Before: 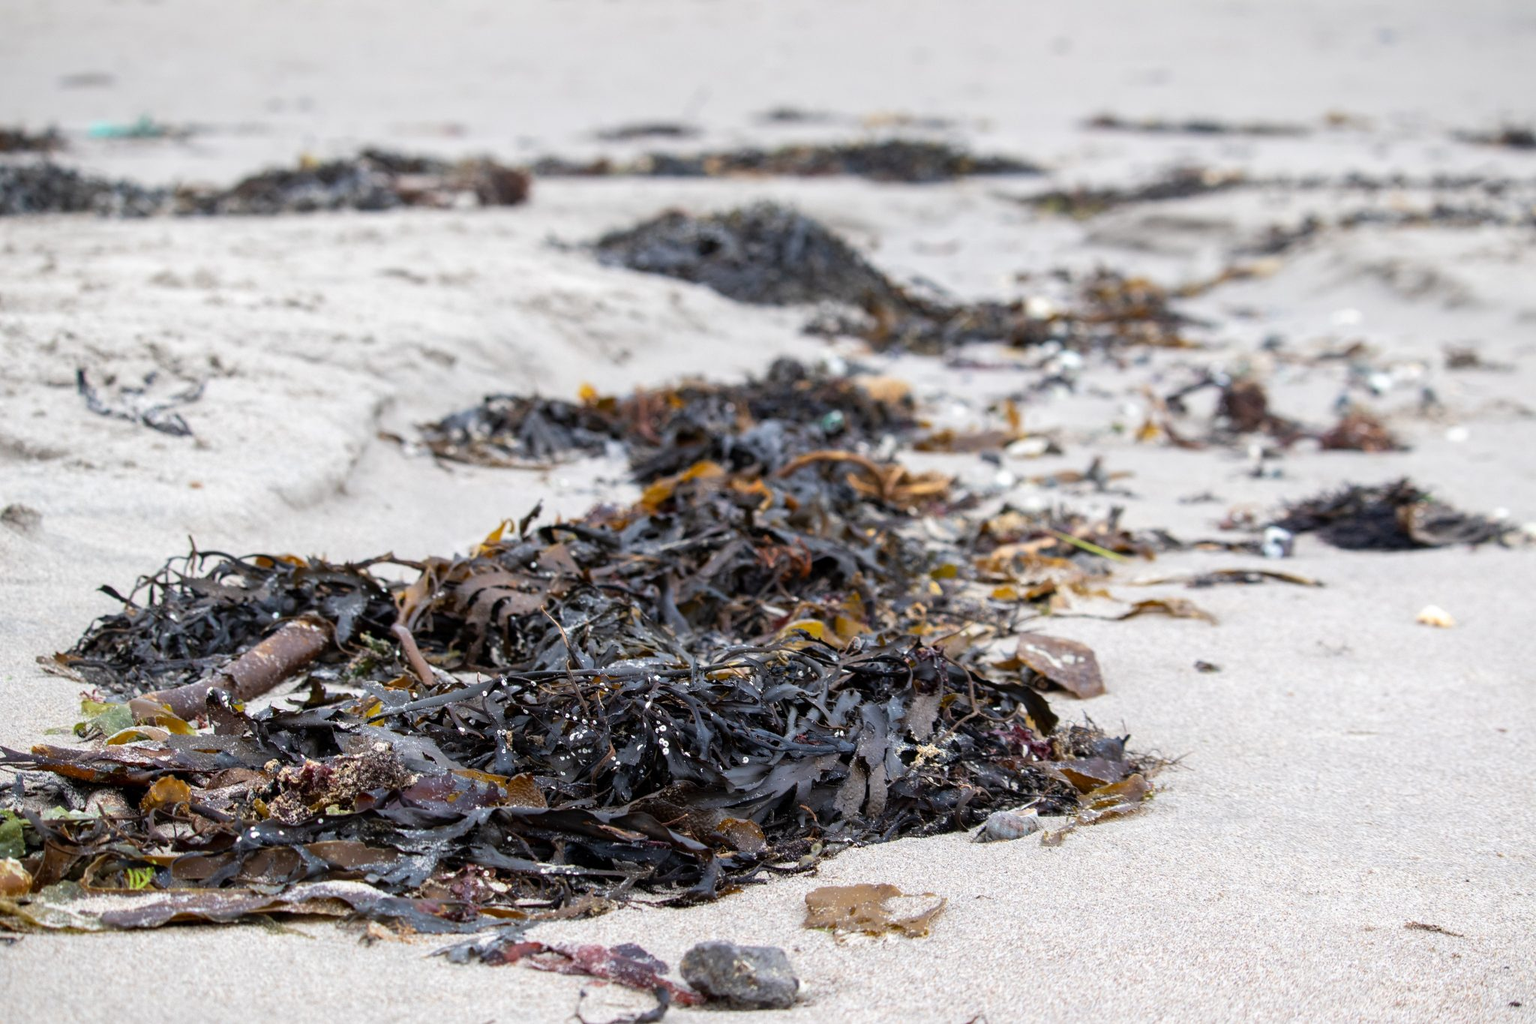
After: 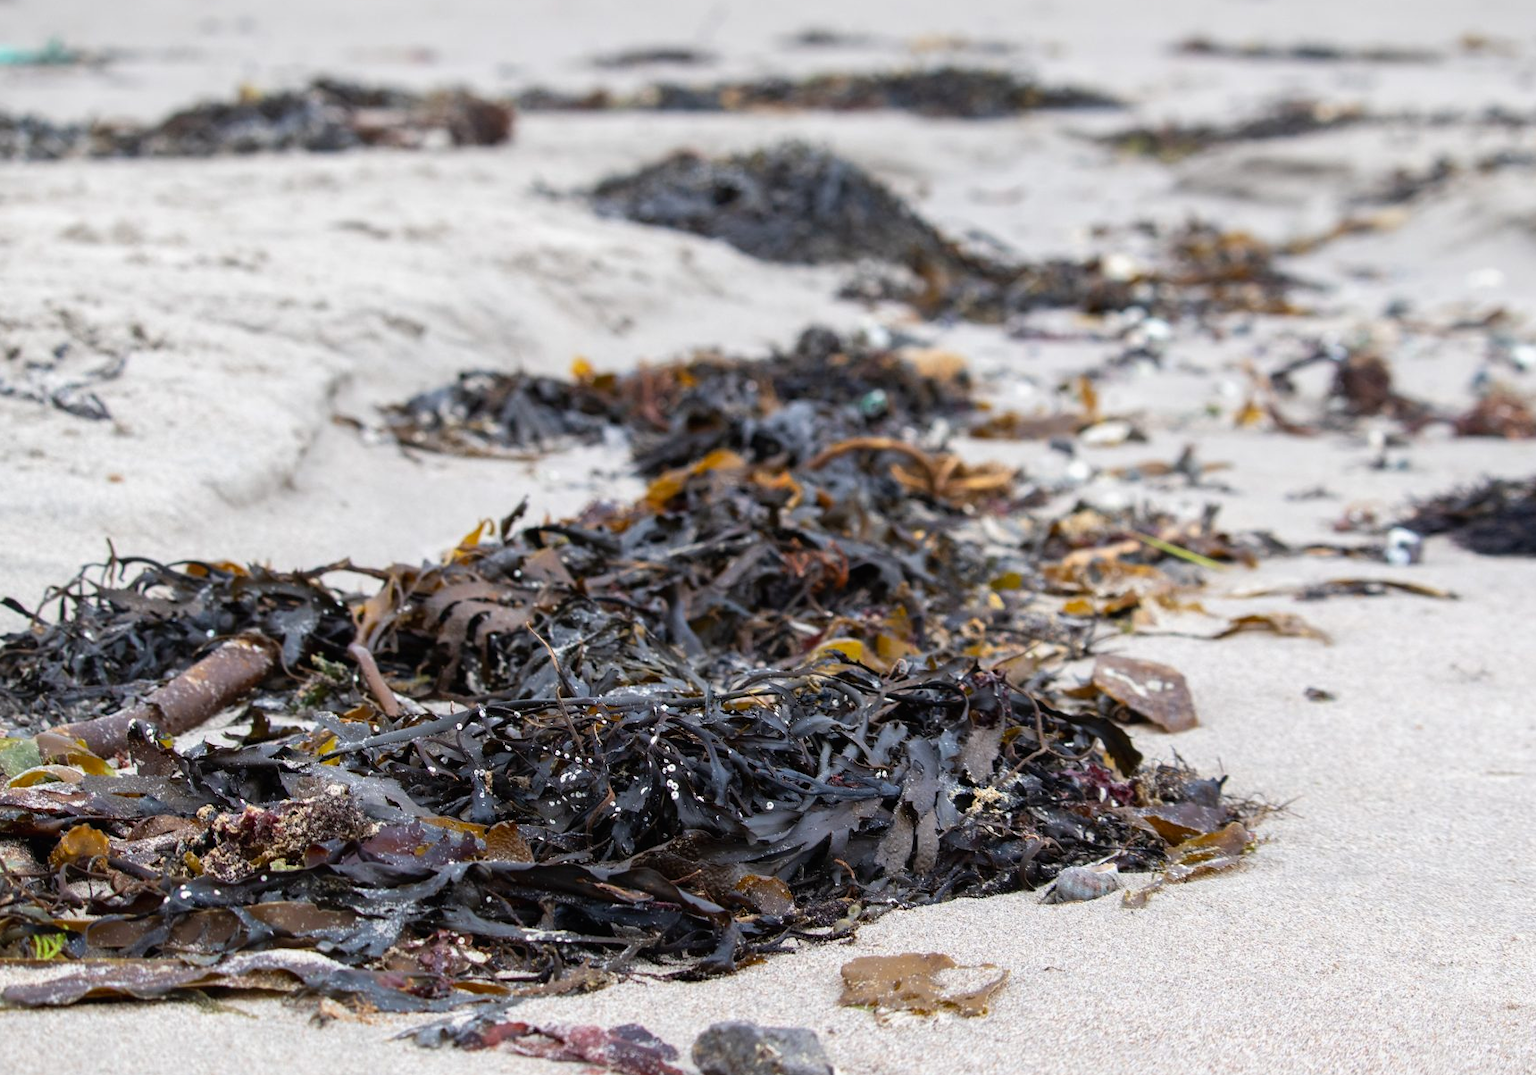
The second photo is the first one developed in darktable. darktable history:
contrast brightness saturation: contrast -0.02, brightness -0.01, saturation 0.03
crop: left 6.446%, top 8.188%, right 9.538%, bottom 3.548%
